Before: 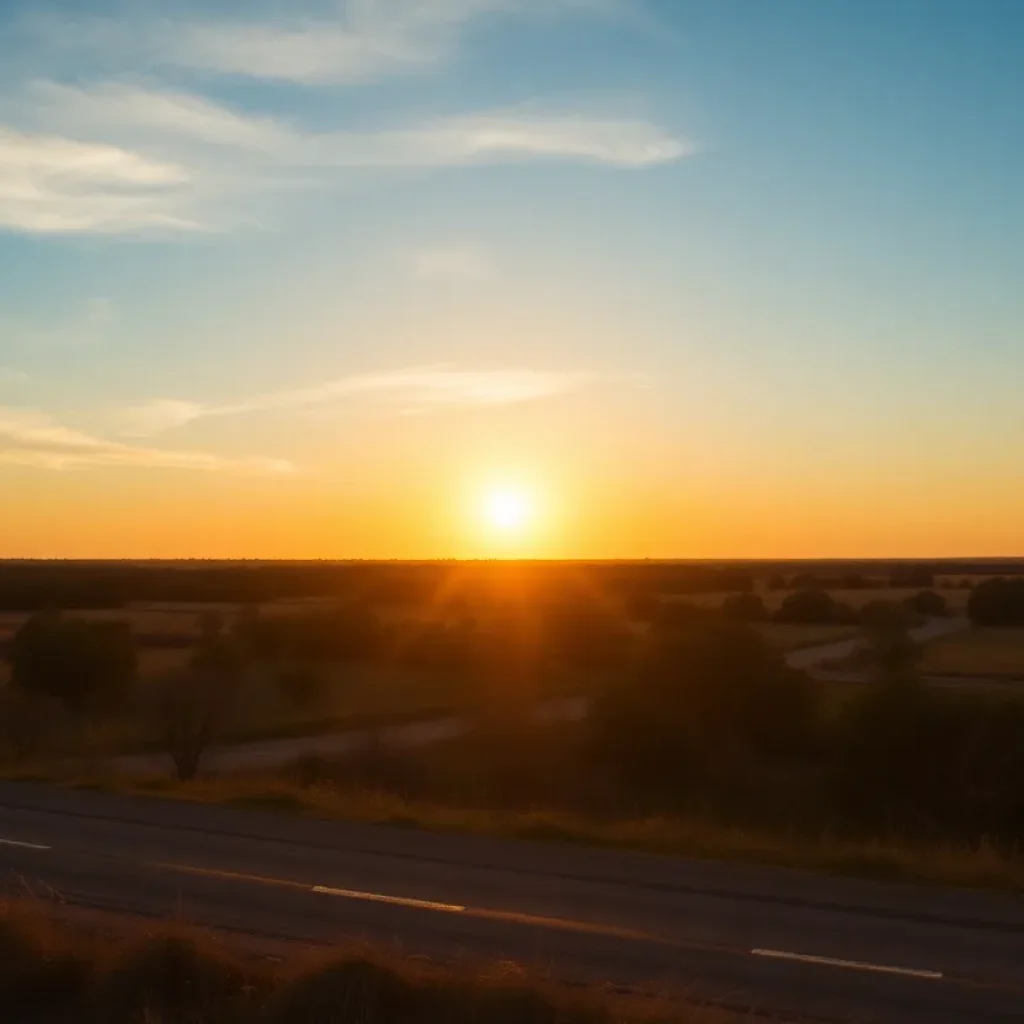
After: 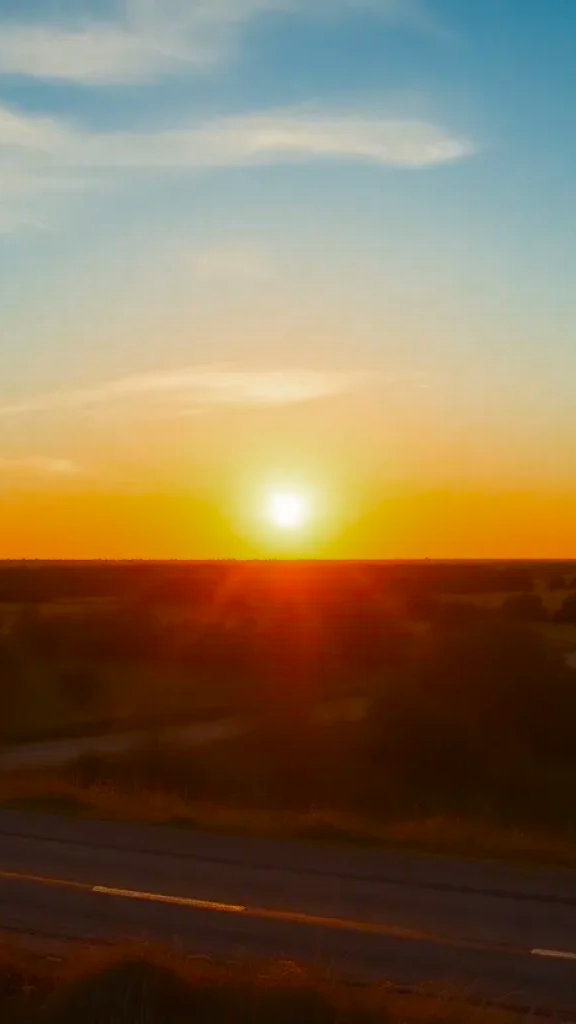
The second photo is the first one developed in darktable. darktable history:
color zones: curves: ch0 [(0, 0.425) (0.143, 0.422) (0.286, 0.42) (0.429, 0.419) (0.571, 0.419) (0.714, 0.42) (0.857, 0.422) (1, 0.425)]; ch1 [(0, 0.666) (0.143, 0.669) (0.286, 0.671) (0.429, 0.67) (0.571, 0.67) (0.714, 0.67) (0.857, 0.67) (1, 0.666)]
crop: left 21.496%, right 22.254%
